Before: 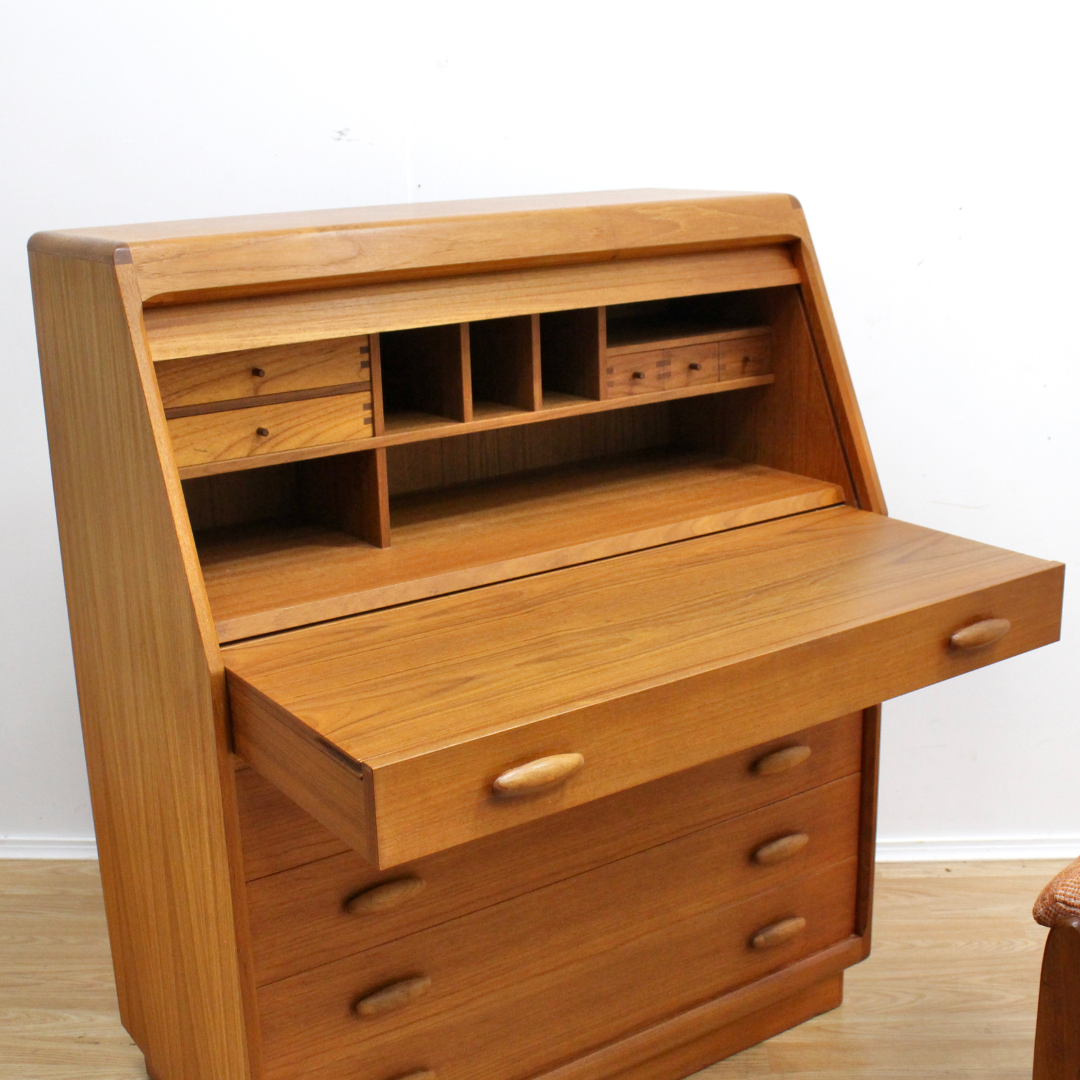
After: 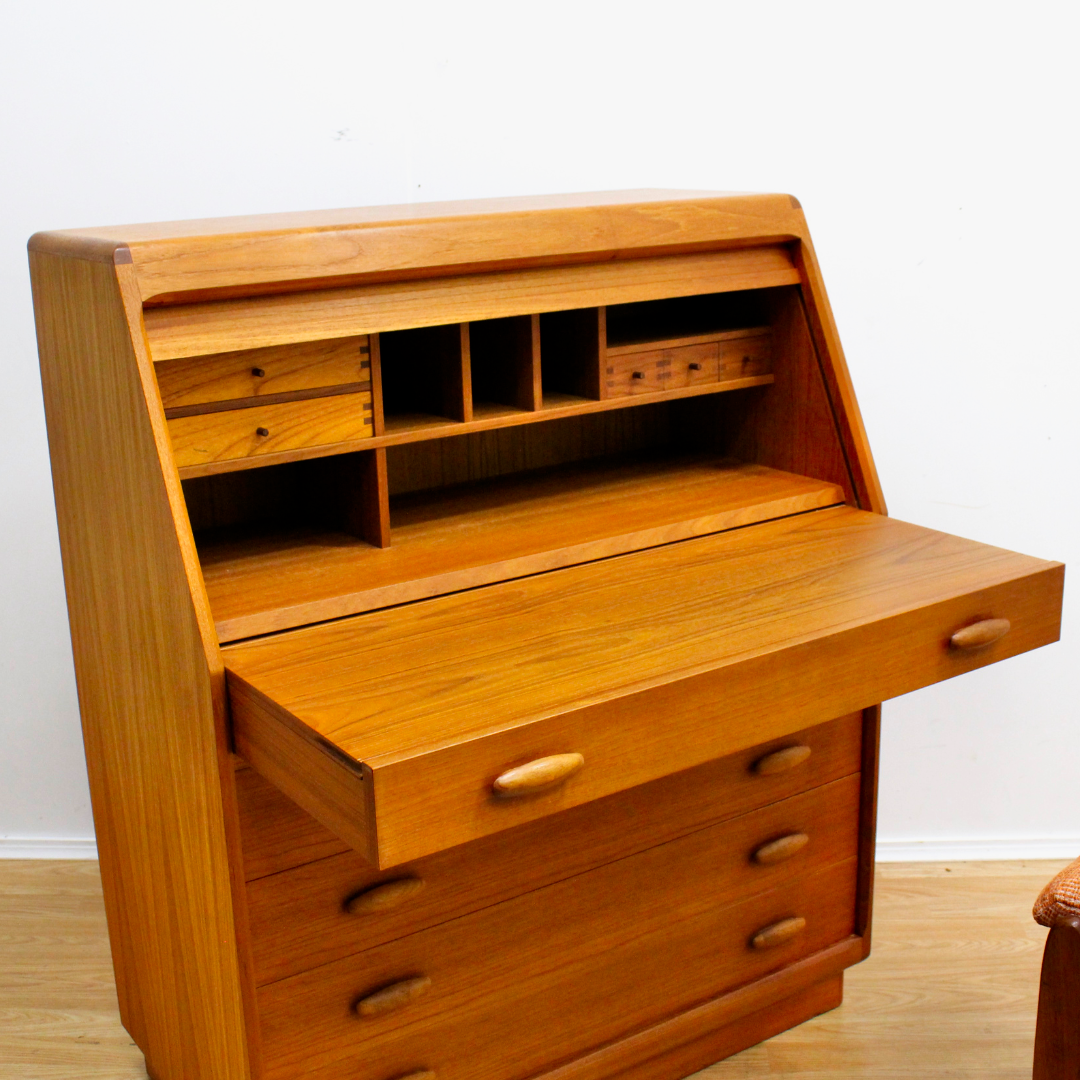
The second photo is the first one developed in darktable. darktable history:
contrast brightness saturation: brightness -0.027, saturation 0.368
filmic rgb: black relative exposure -12.14 EV, white relative exposure 2.81 EV, target black luminance 0%, hardness 8.08, latitude 70.53%, contrast 1.138, highlights saturation mix 10.98%, shadows ↔ highlights balance -0.389%, add noise in highlights 0.002, preserve chrominance luminance Y, color science v3 (2019), use custom middle-gray values true, contrast in highlights soft
